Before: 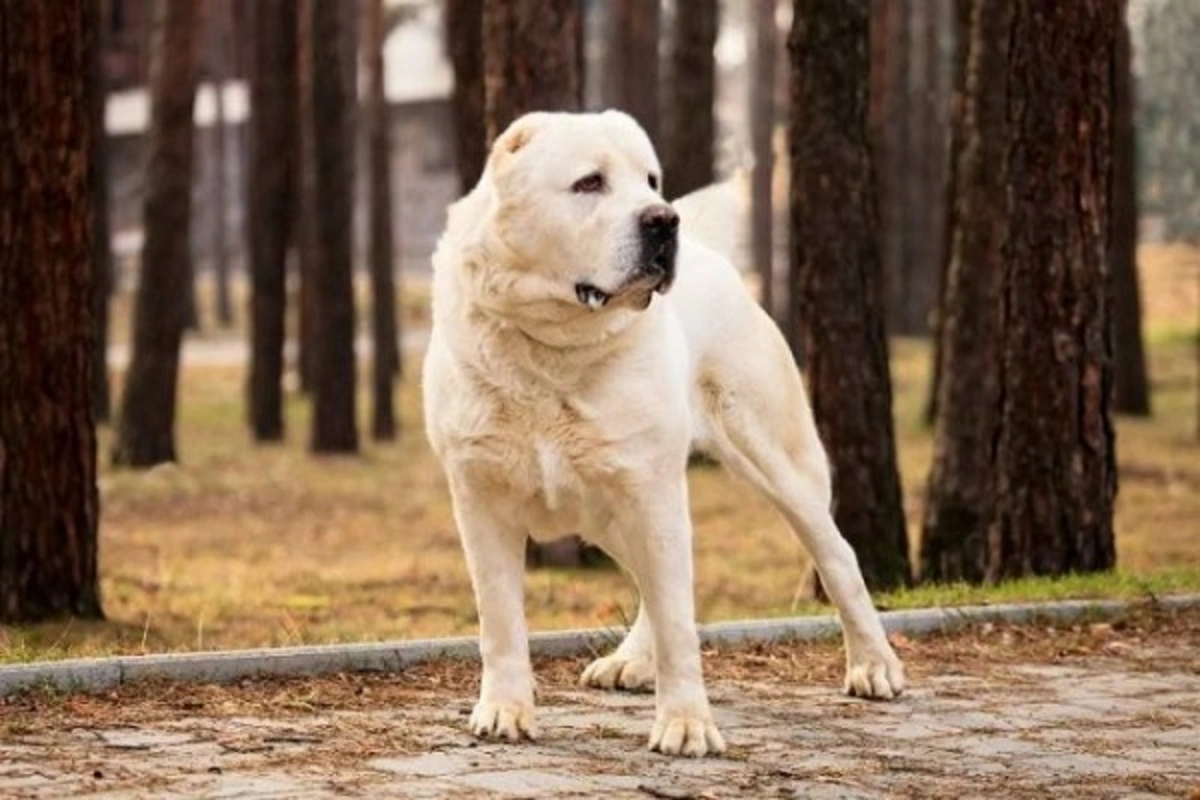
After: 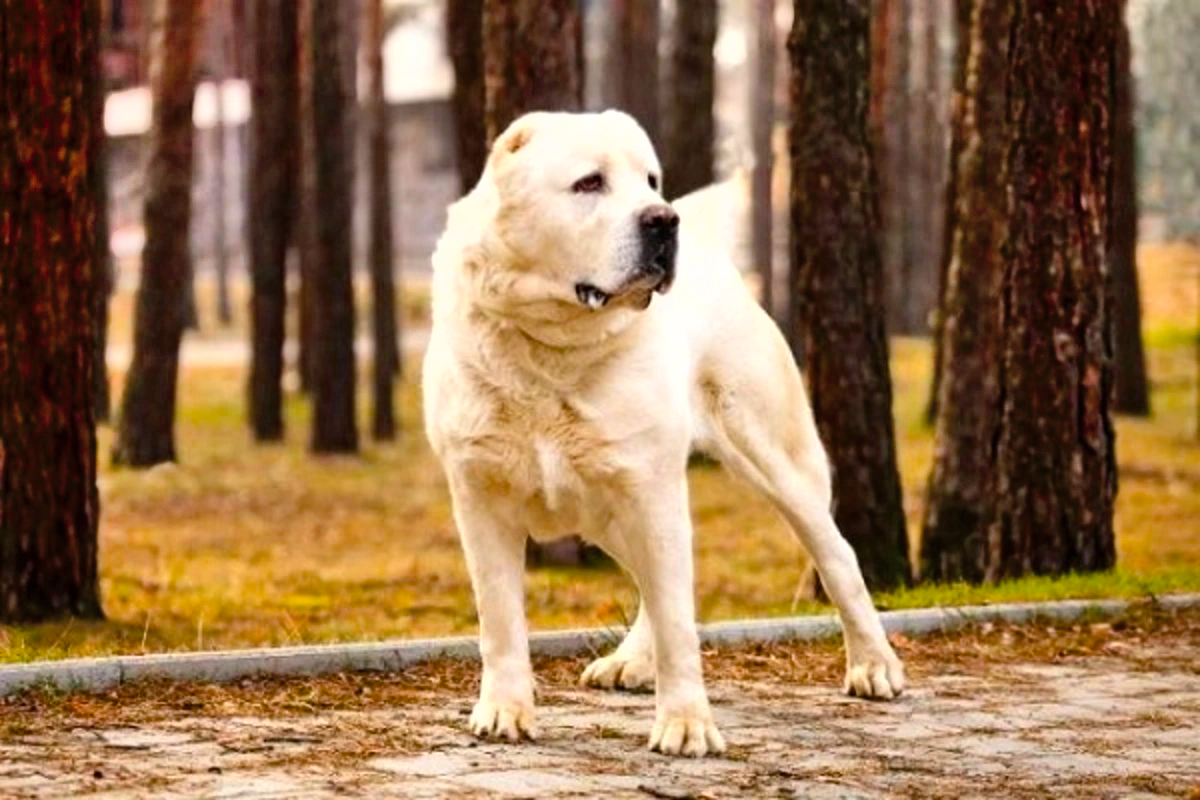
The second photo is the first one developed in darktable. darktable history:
exposure: compensate highlight preservation false
shadows and highlights: radius 113.29, shadows 51.34, white point adjustment 9.09, highlights -4.51, soften with gaussian
color balance rgb: perceptual saturation grading › global saturation 25.728%, global vibrance 16.706%, saturation formula JzAzBz (2021)
